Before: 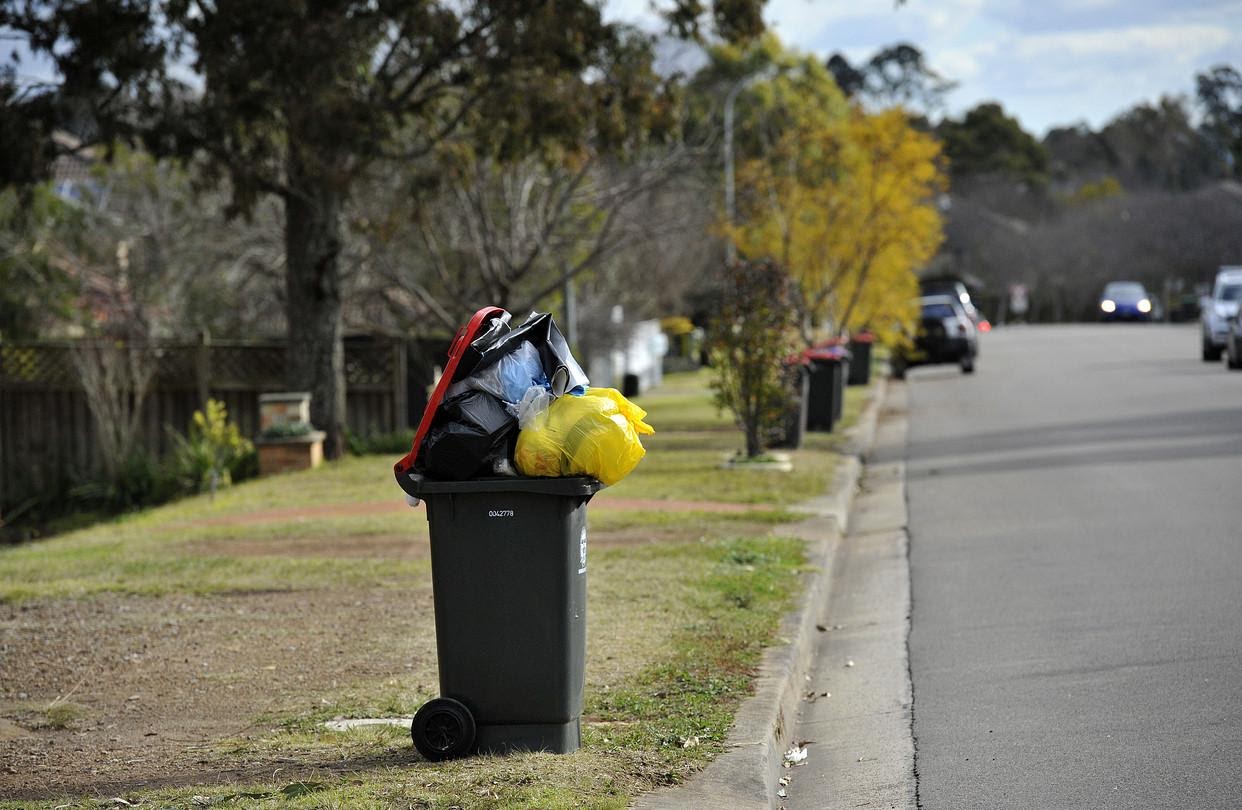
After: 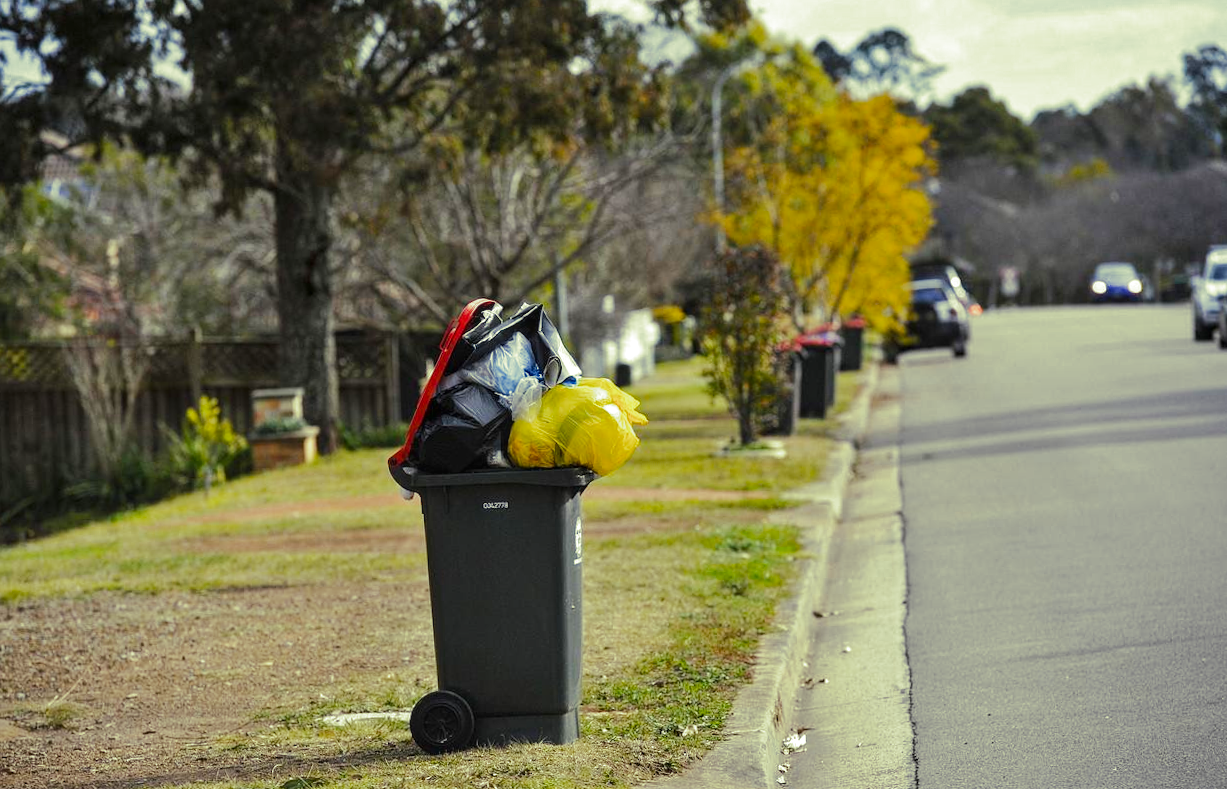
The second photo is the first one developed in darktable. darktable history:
color balance rgb: perceptual saturation grading › global saturation 25%, perceptual brilliance grading › mid-tones 10%, perceptual brilliance grading › shadows 15%, global vibrance 20%
exposure: black level correction -0.003, exposure 0.04 EV, compensate highlight preservation false
rotate and perspective: rotation -1°, crop left 0.011, crop right 0.989, crop top 0.025, crop bottom 0.975
local contrast: on, module defaults
split-toning: shadows › hue 290.82°, shadows › saturation 0.34, highlights › saturation 0.38, balance 0, compress 50%
